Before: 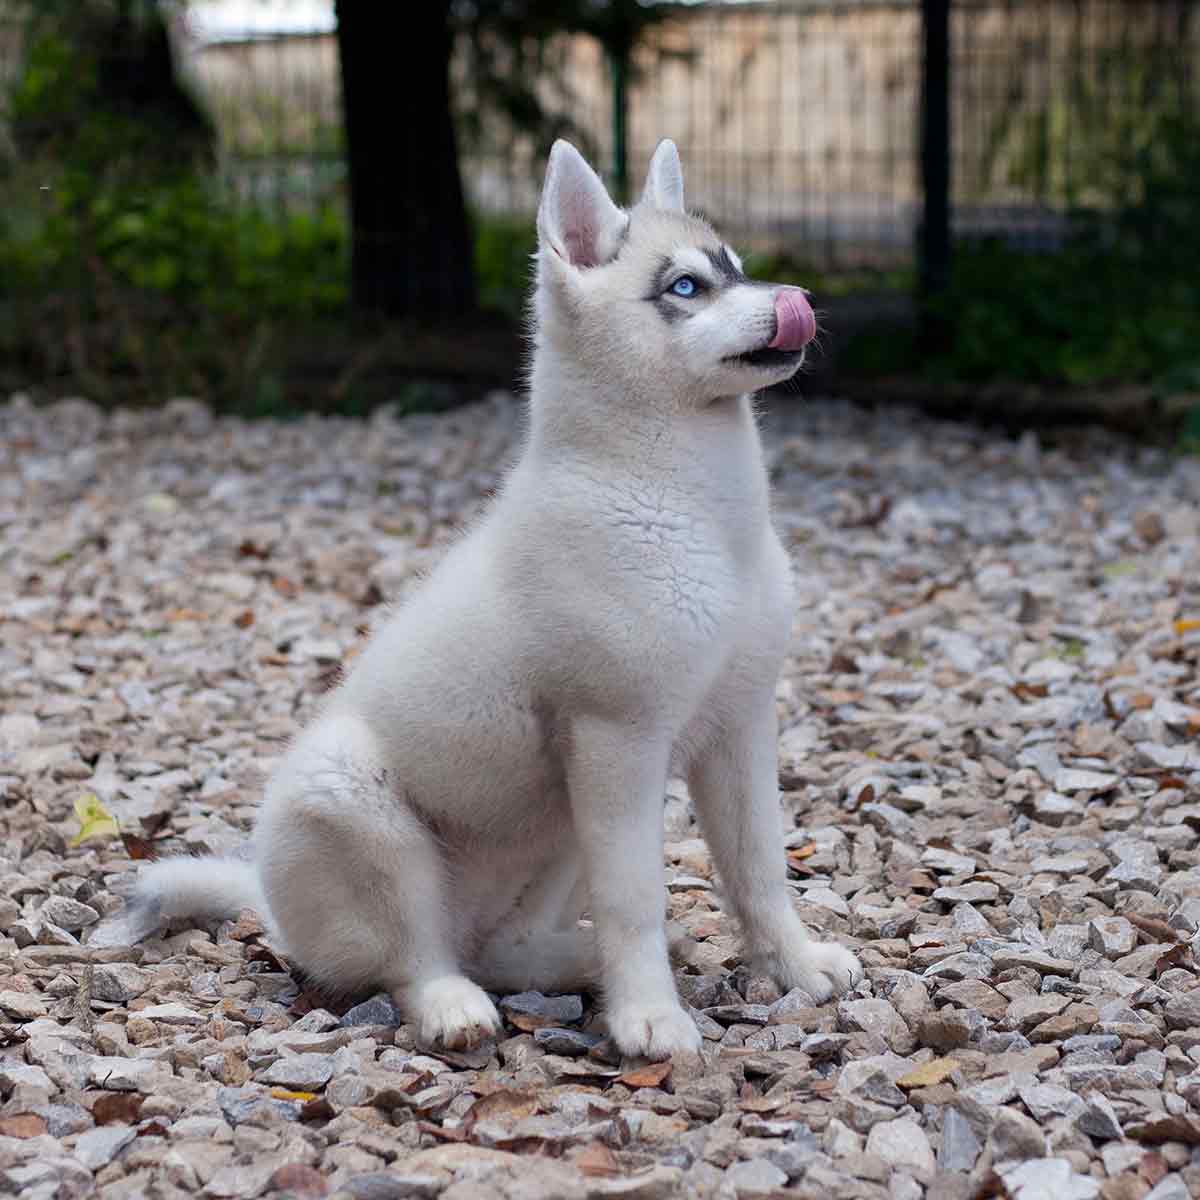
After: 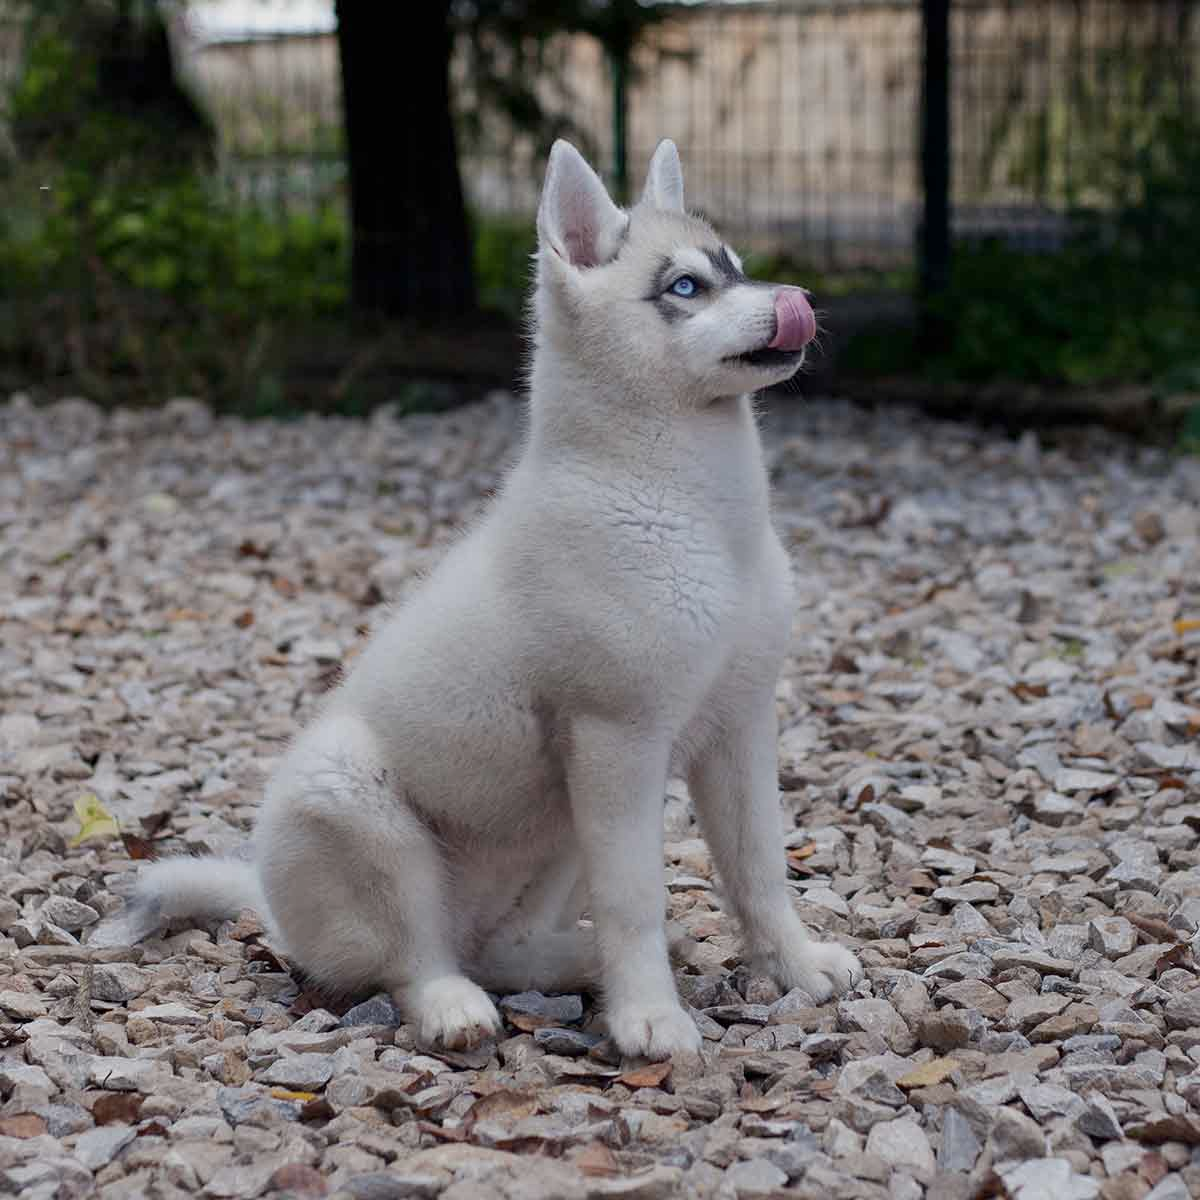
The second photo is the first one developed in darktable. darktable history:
contrast brightness saturation: contrast 0.11, saturation -0.17
tone equalizer: -8 EV 0.25 EV, -7 EV 0.417 EV, -6 EV 0.417 EV, -5 EV 0.25 EV, -3 EV -0.25 EV, -2 EV -0.417 EV, -1 EV -0.417 EV, +0 EV -0.25 EV, edges refinement/feathering 500, mask exposure compensation -1.57 EV, preserve details guided filter
